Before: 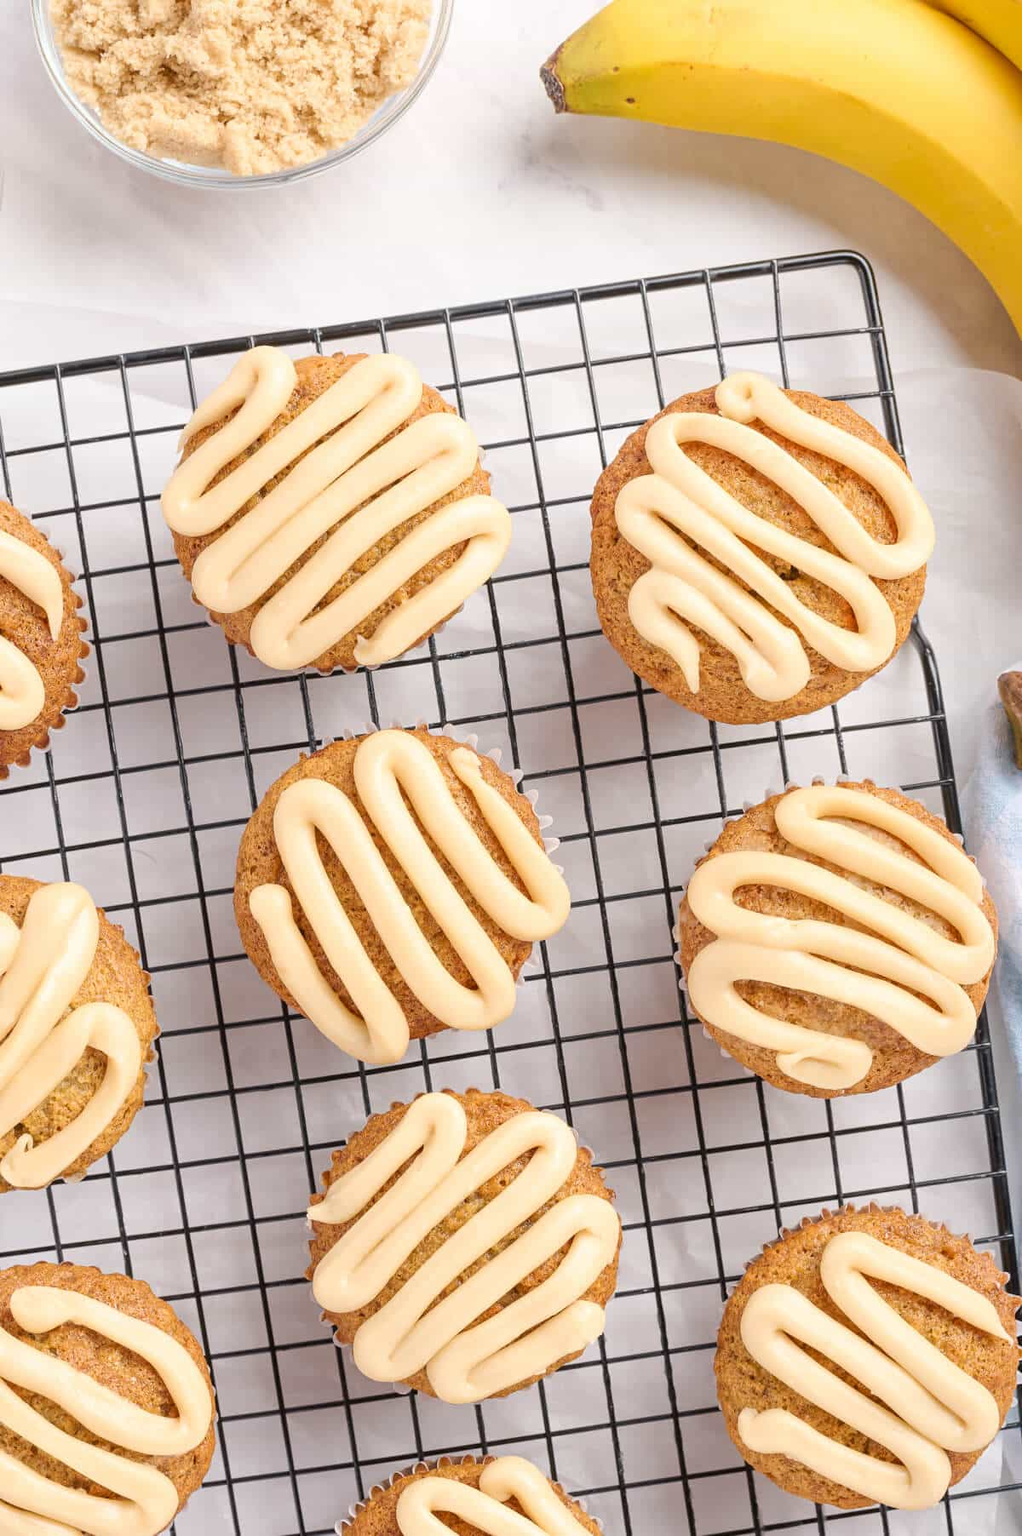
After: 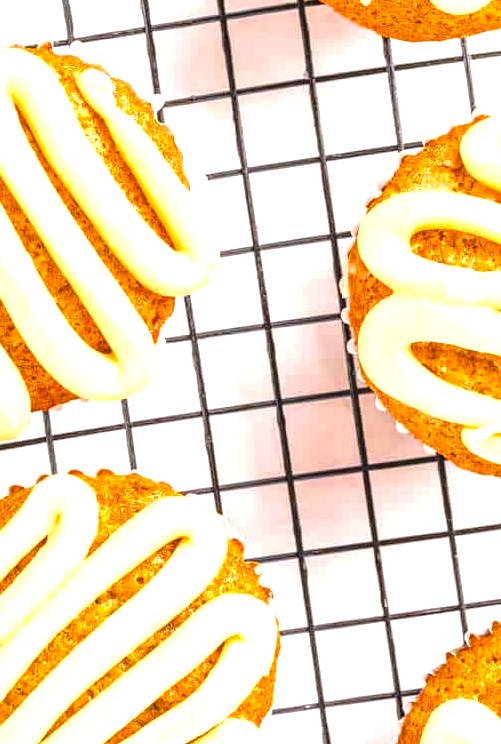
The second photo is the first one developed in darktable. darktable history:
local contrast: detail 130%
crop: left 37.52%, top 44.851%, right 20.65%, bottom 13.855%
exposure: black level correction 0, exposure 0.951 EV, compensate highlight preservation false
color balance rgb: shadows lift › chroma 1.013%, shadows lift › hue 243.33°, perceptual saturation grading › global saturation 30.832%, saturation formula JzAzBz (2021)
tone equalizer: -8 EV 0 EV, -7 EV -0.003 EV, -6 EV 0.004 EV, -5 EV -0.046 EV, -4 EV -0.143 EV, -3 EV -0.134 EV, -2 EV 0.221 EV, -1 EV 0.71 EV, +0 EV 0.52 EV
